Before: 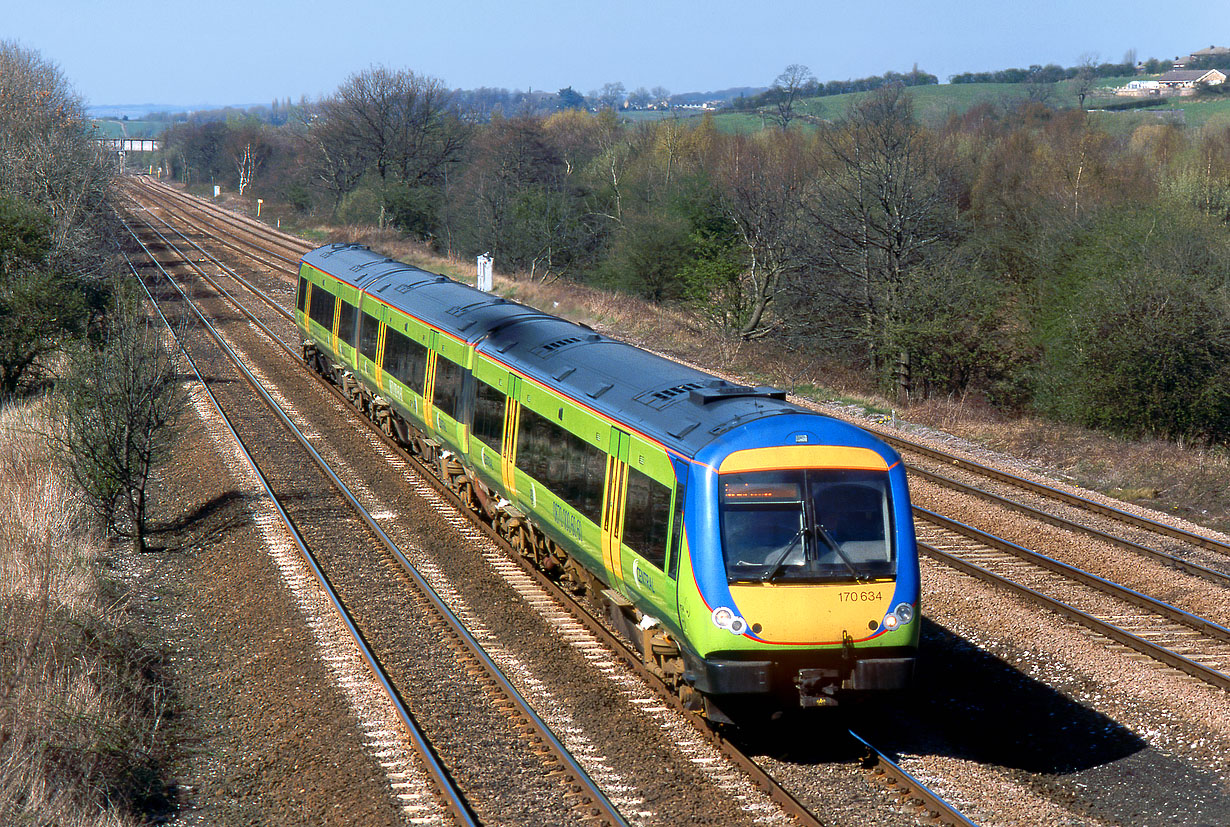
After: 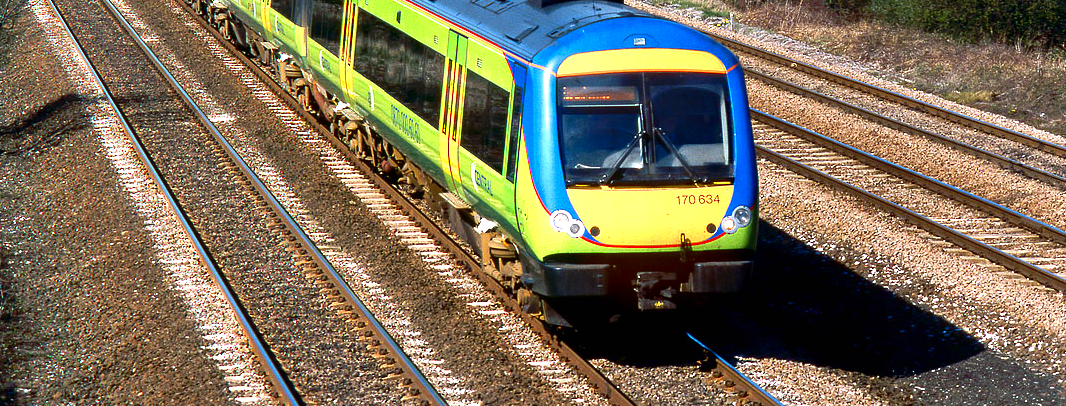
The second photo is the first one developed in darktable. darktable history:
contrast brightness saturation: contrast 0.069, brightness -0.132, saturation 0.06
crop and rotate: left 13.261%, top 48.107%, bottom 2.709%
exposure: black level correction 0, exposure 0.697 EV, compensate exposure bias true, compensate highlight preservation false
